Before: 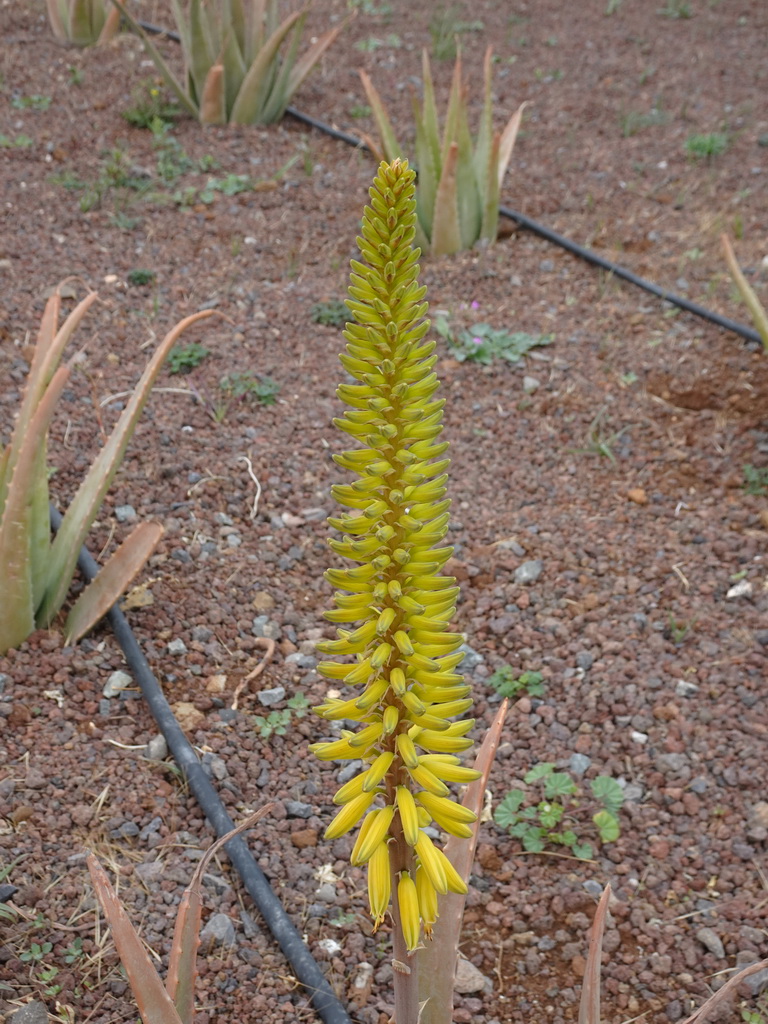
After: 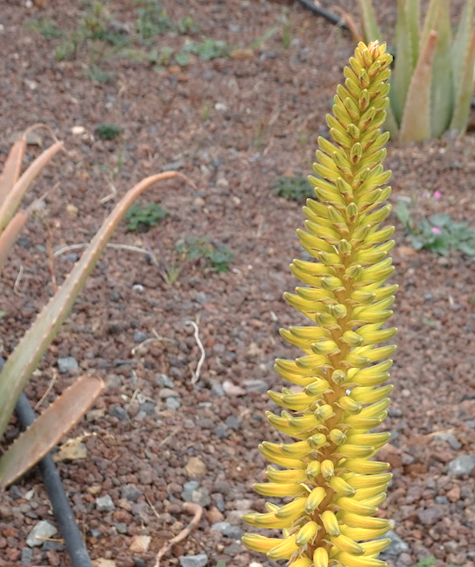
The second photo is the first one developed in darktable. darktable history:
shadows and highlights: shadows 4.04, highlights -17.79, soften with gaussian
color zones: curves: ch0 [(0.018, 0.548) (0.224, 0.64) (0.425, 0.447) (0.675, 0.575) (0.732, 0.579)]; ch1 [(0.066, 0.487) (0.25, 0.5) (0.404, 0.43) (0.75, 0.421) (0.956, 0.421)]; ch2 [(0.044, 0.561) (0.215, 0.465) (0.399, 0.544) (0.465, 0.548) (0.614, 0.447) (0.724, 0.43) (0.882, 0.623) (0.956, 0.632)]
crop and rotate: angle -6.08°, left 2.004%, top 6.655%, right 27.741%, bottom 30.463%
